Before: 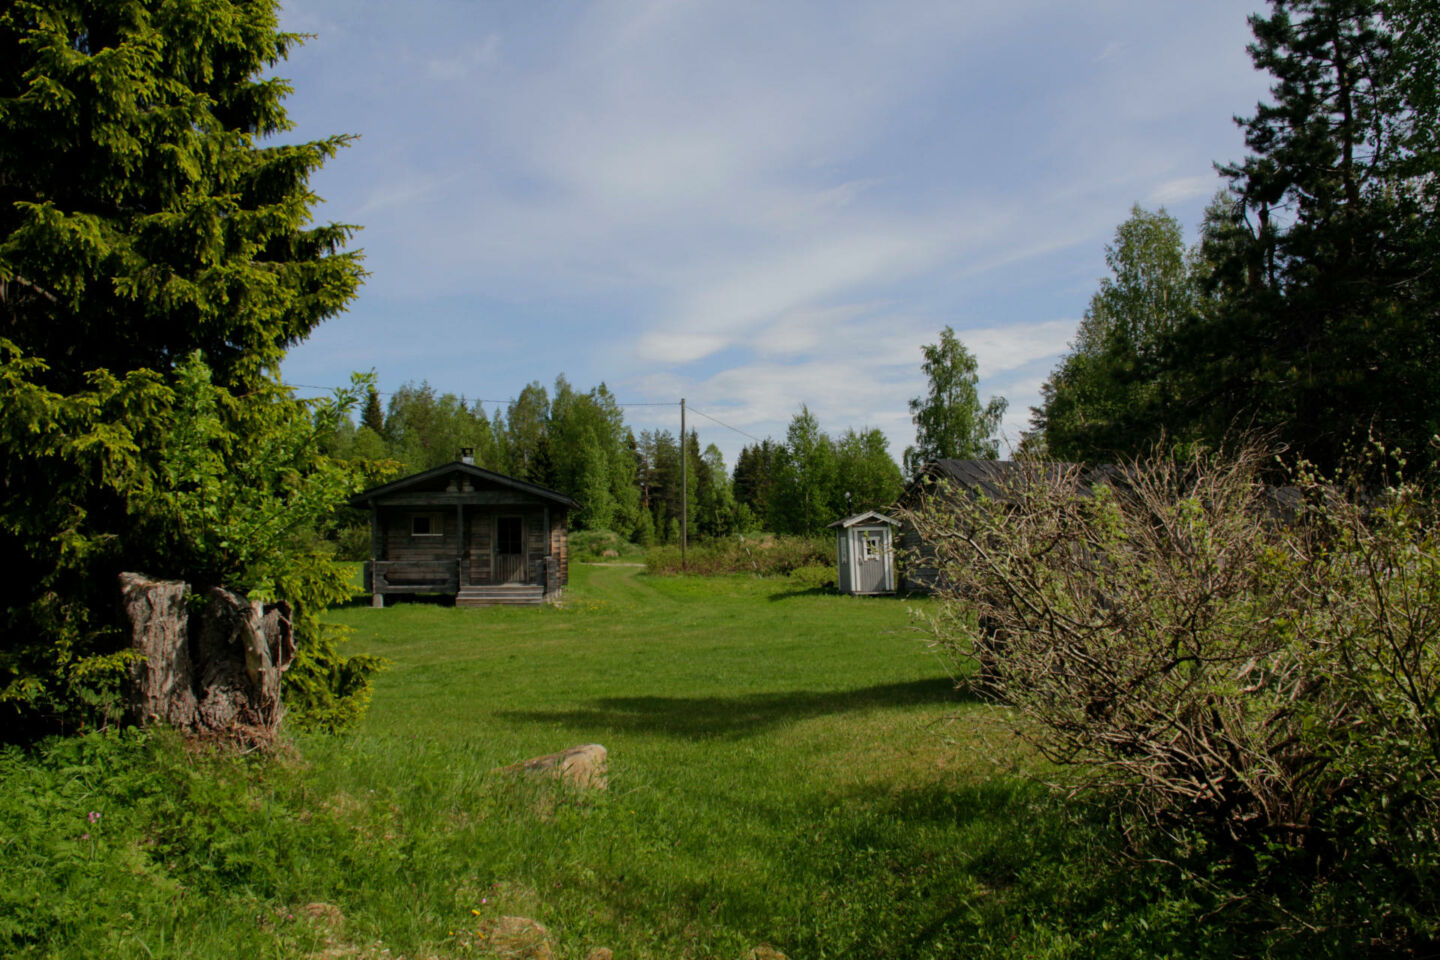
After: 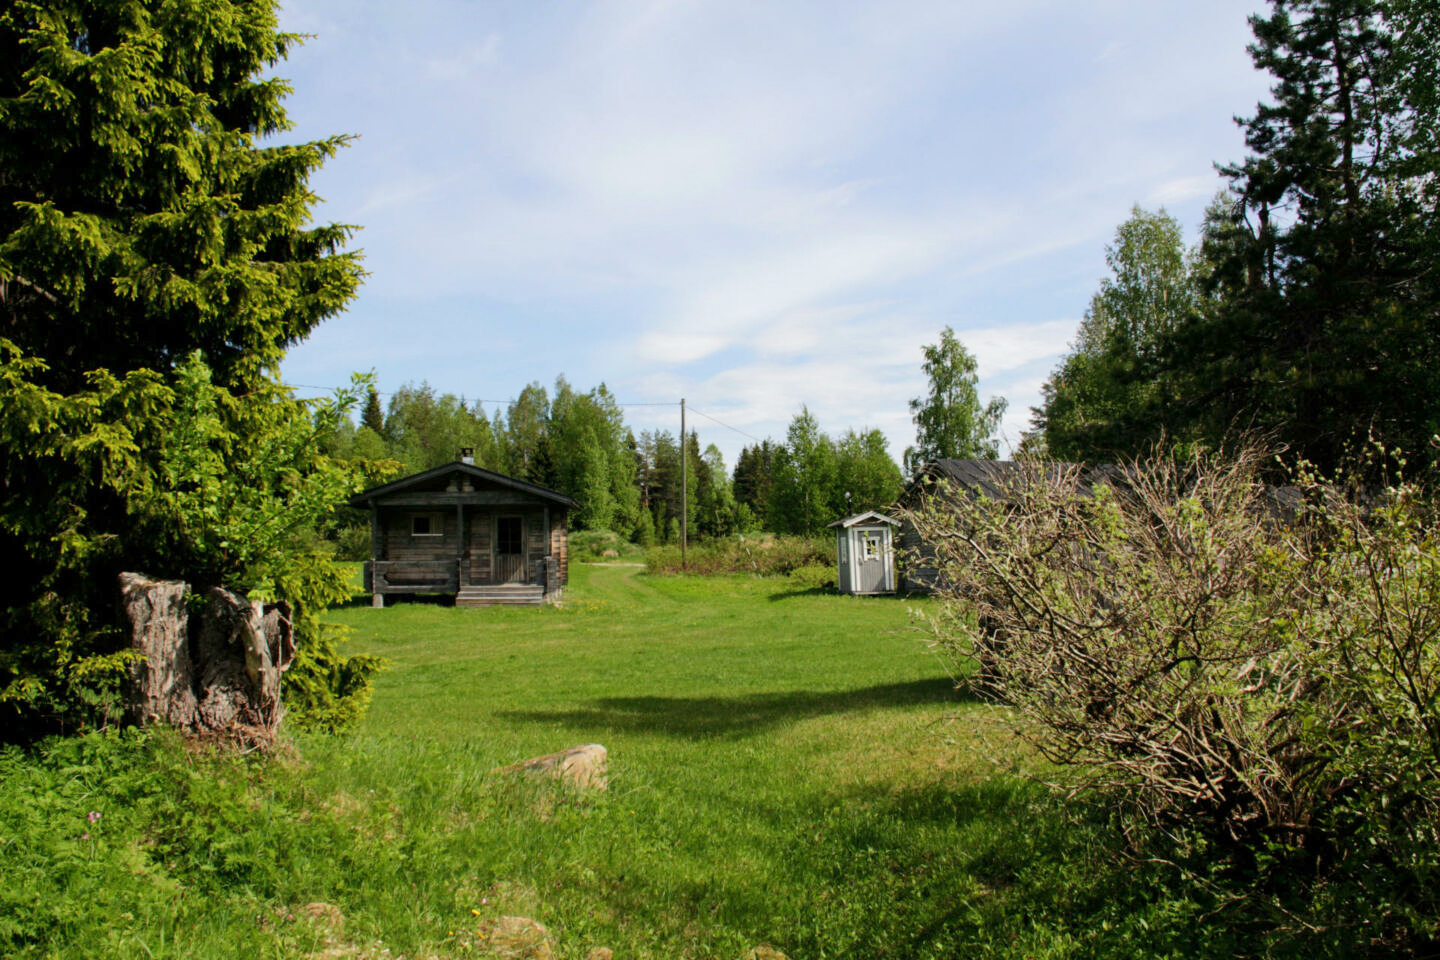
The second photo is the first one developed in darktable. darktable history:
base curve: curves: ch0 [(0, 0) (0.204, 0.334) (0.55, 0.733) (1, 1)], exposure shift 0.57, preserve colors none
tone equalizer: edges refinement/feathering 500, mask exposure compensation -1.24 EV, preserve details no
shadows and highlights: shadows -11.63, white point adjustment 4.08, highlights 27.81
